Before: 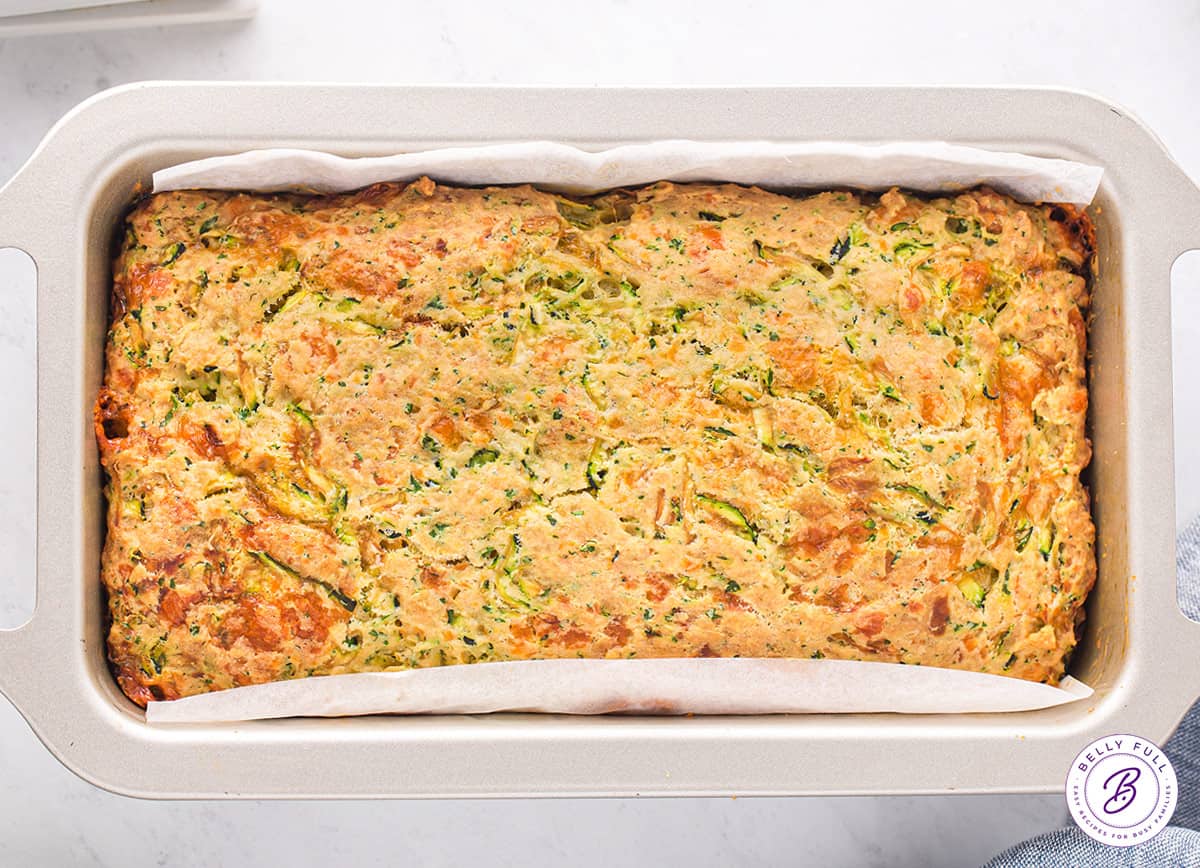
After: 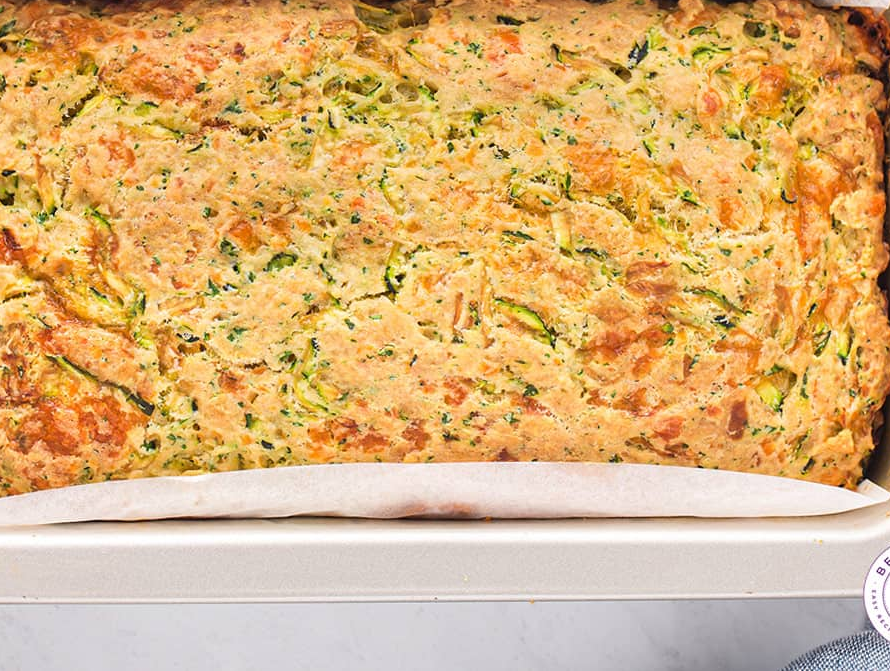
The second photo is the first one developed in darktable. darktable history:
crop: left 16.845%, top 22.617%, right 8.953%
